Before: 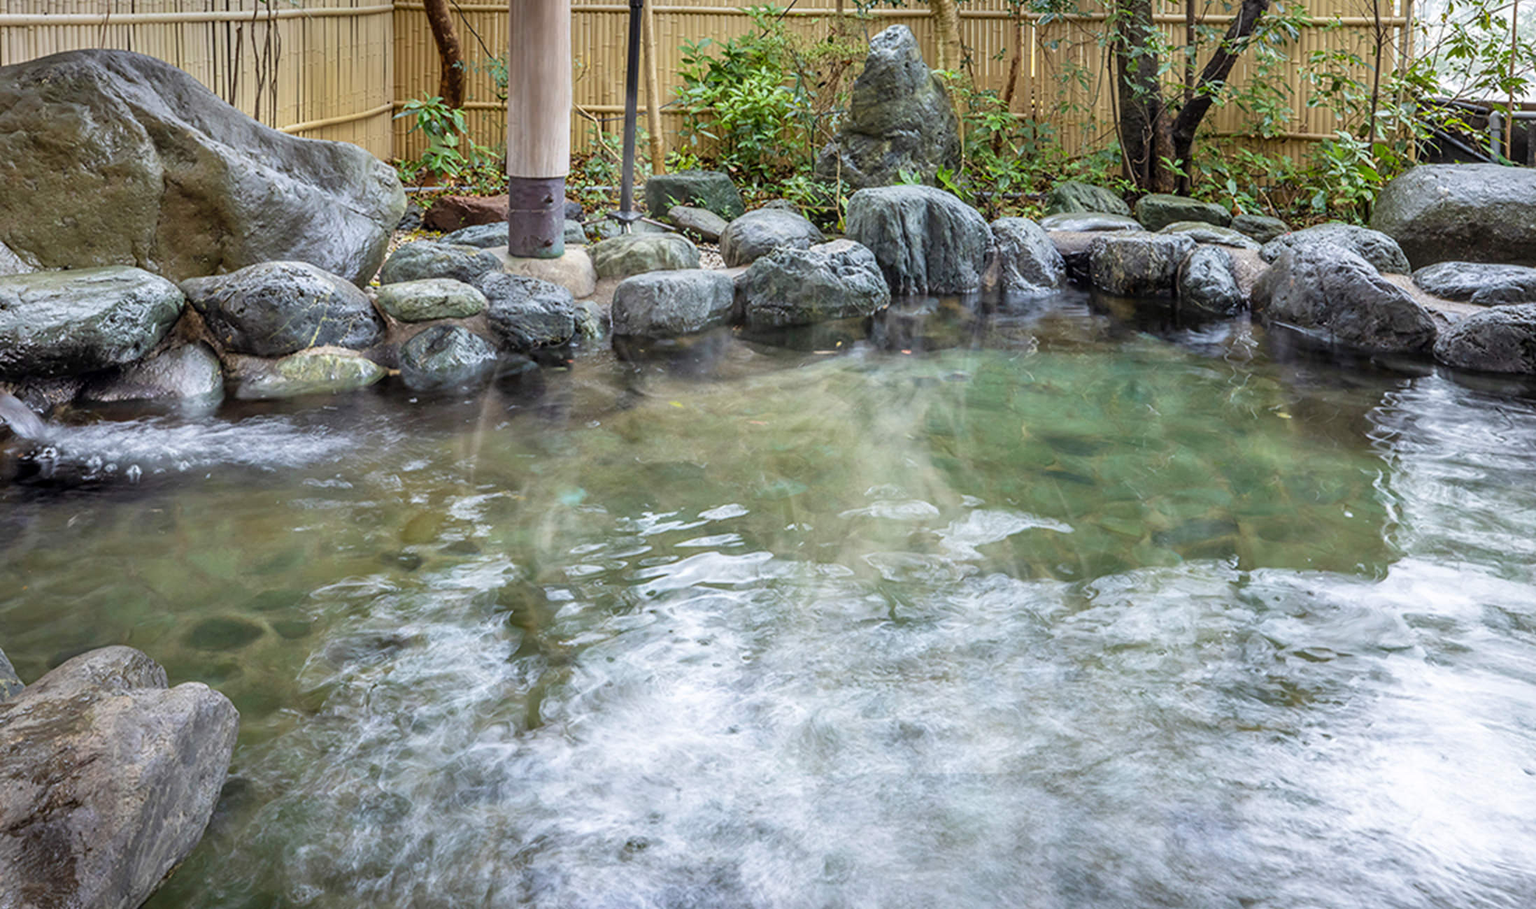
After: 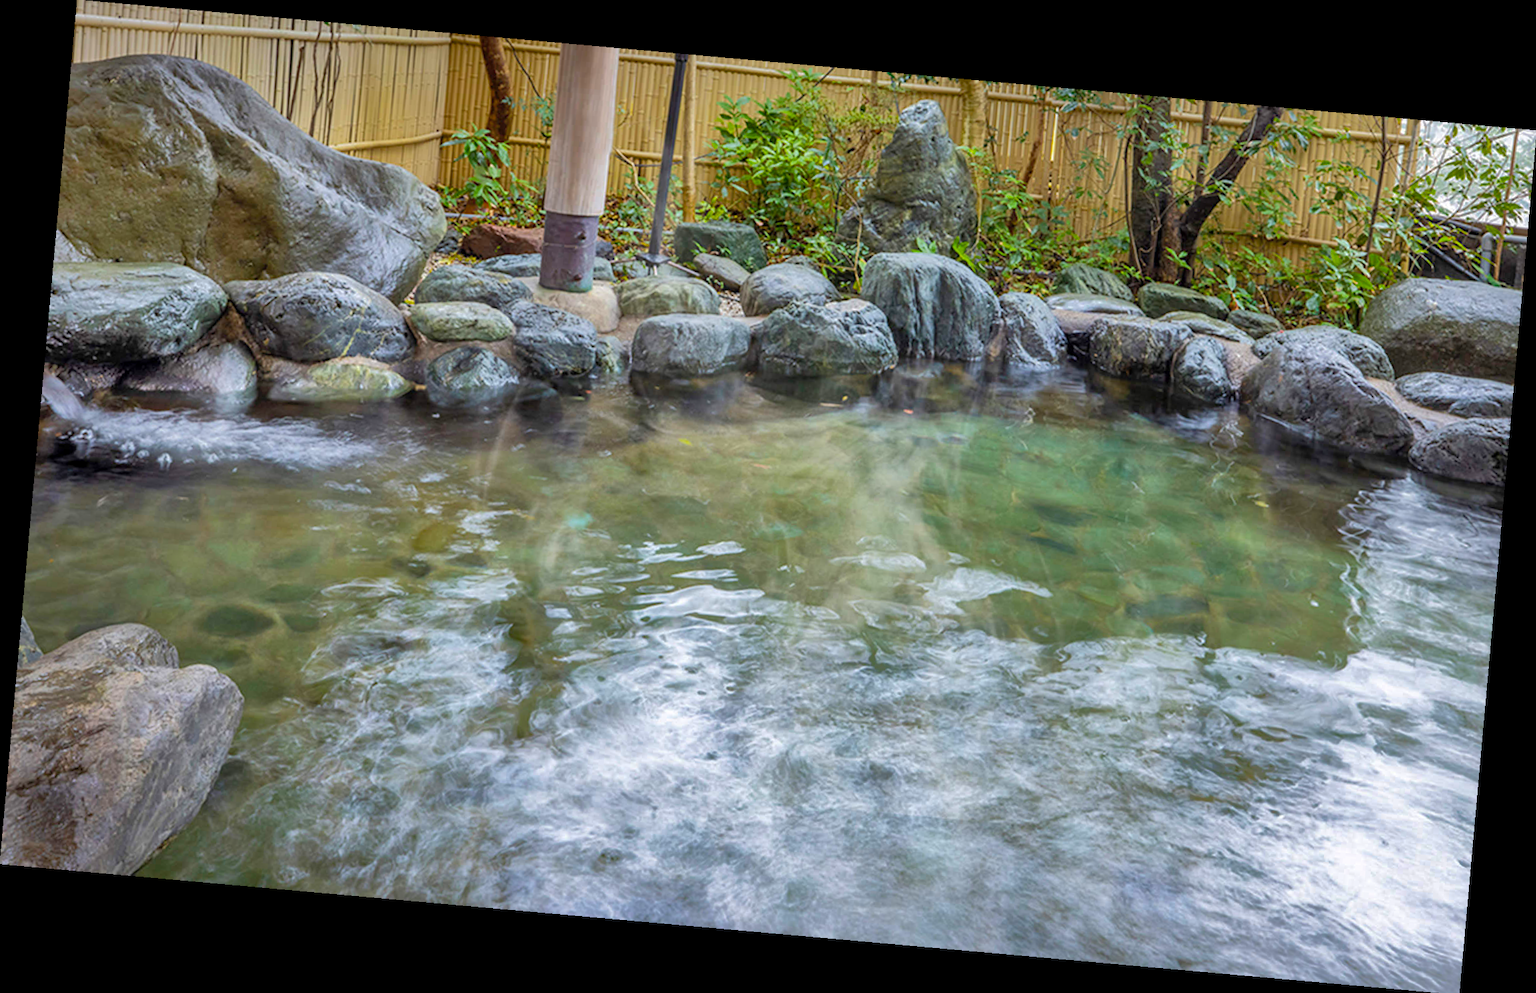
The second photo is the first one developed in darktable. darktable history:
color balance rgb: perceptual saturation grading › global saturation 20%, global vibrance 20%
rotate and perspective: rotation 5.12°, automatic cropping off
shadows and highlights: highlights -60
